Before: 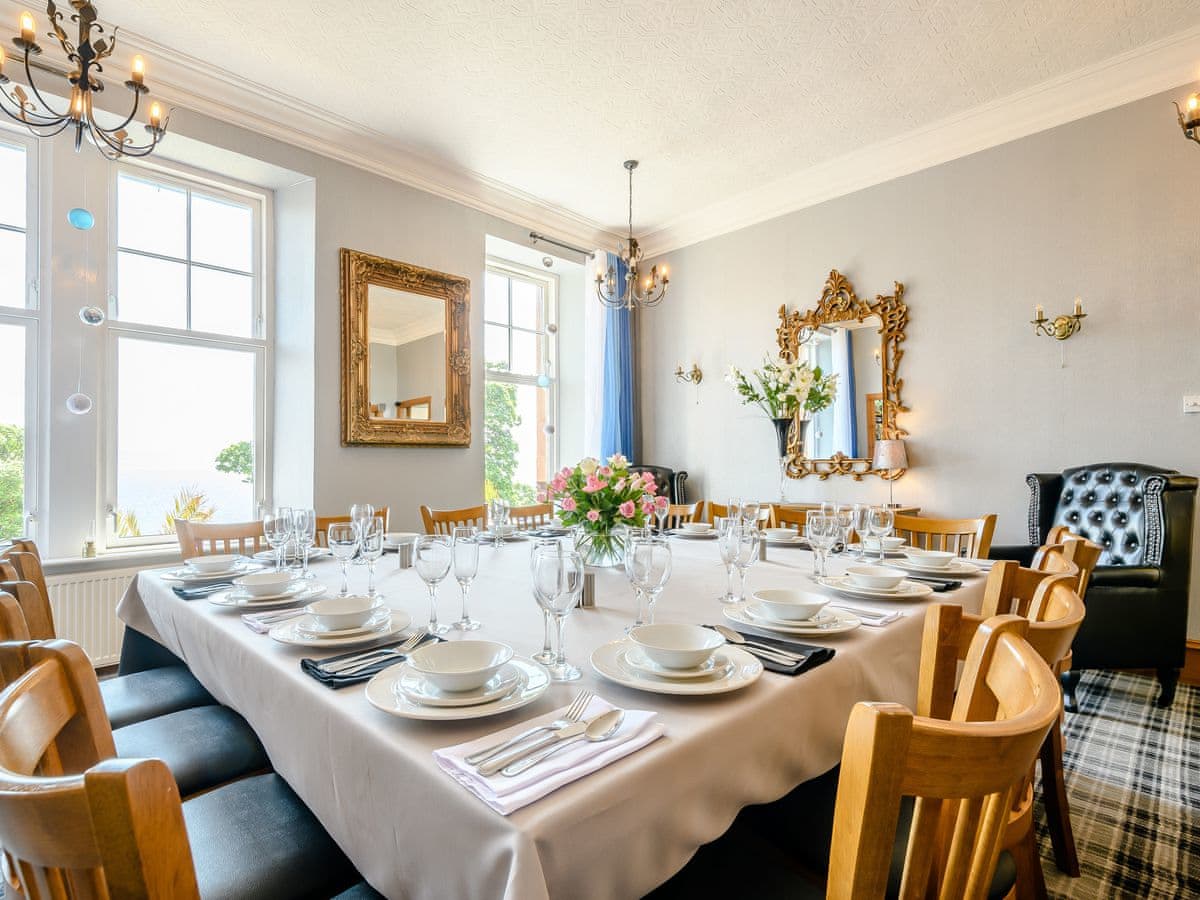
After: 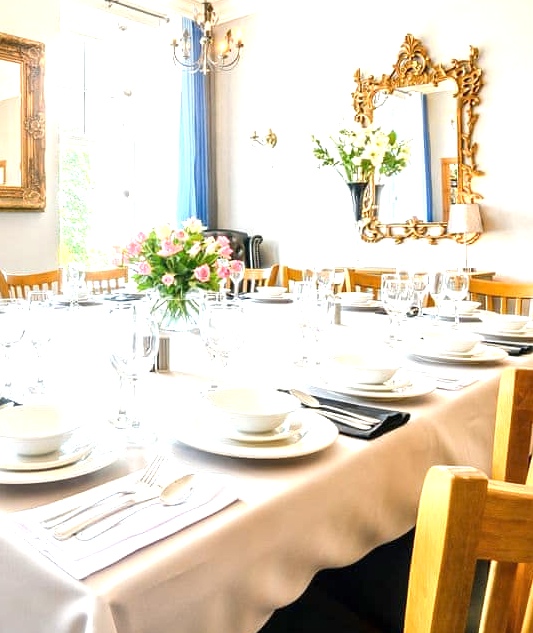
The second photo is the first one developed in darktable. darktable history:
exposure: black level correction 0, exposure 1 EV, compensate exposure bias true, compensate highlight preservation false
crop: left 35.432%, top 26.233%, right 20.145%, bottom 3.432%
